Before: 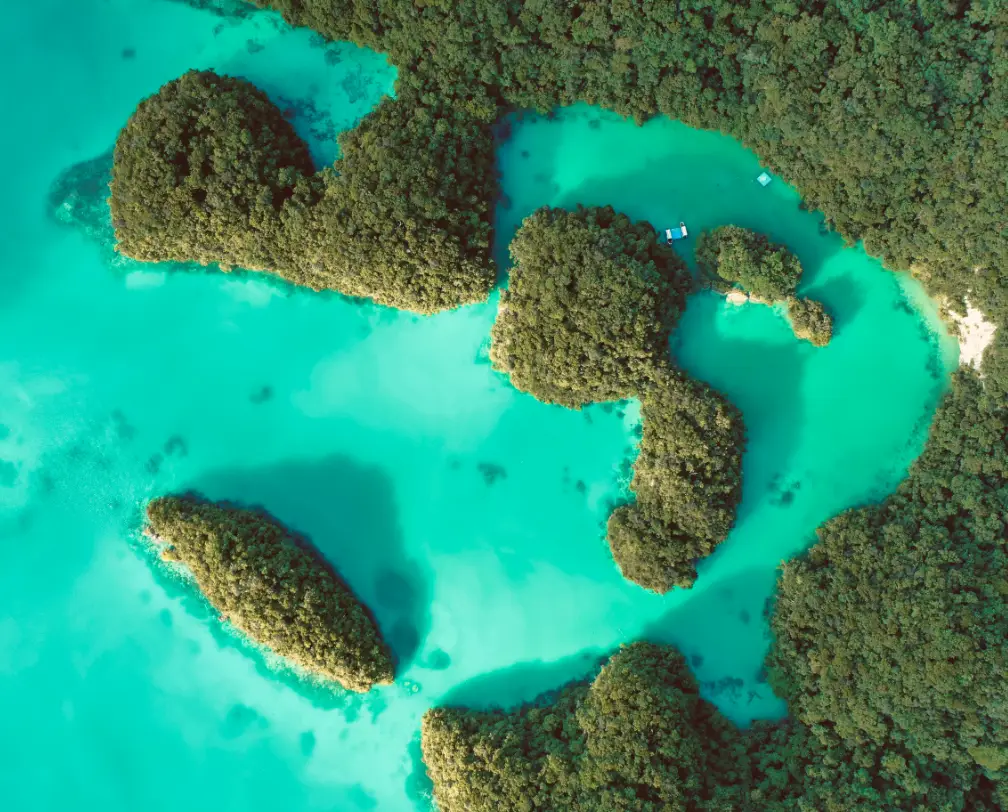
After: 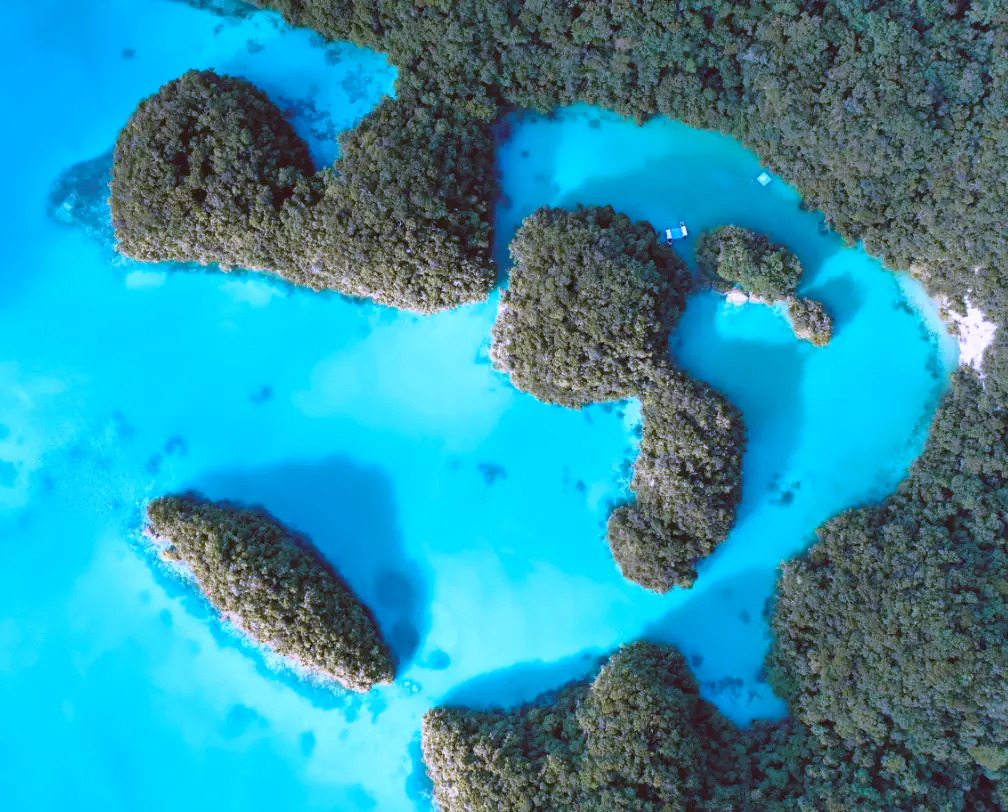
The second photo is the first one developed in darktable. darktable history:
exposure: black level correction 0.001, compensate highlight preservation false
white balance: red 0.98, blue 1.61
